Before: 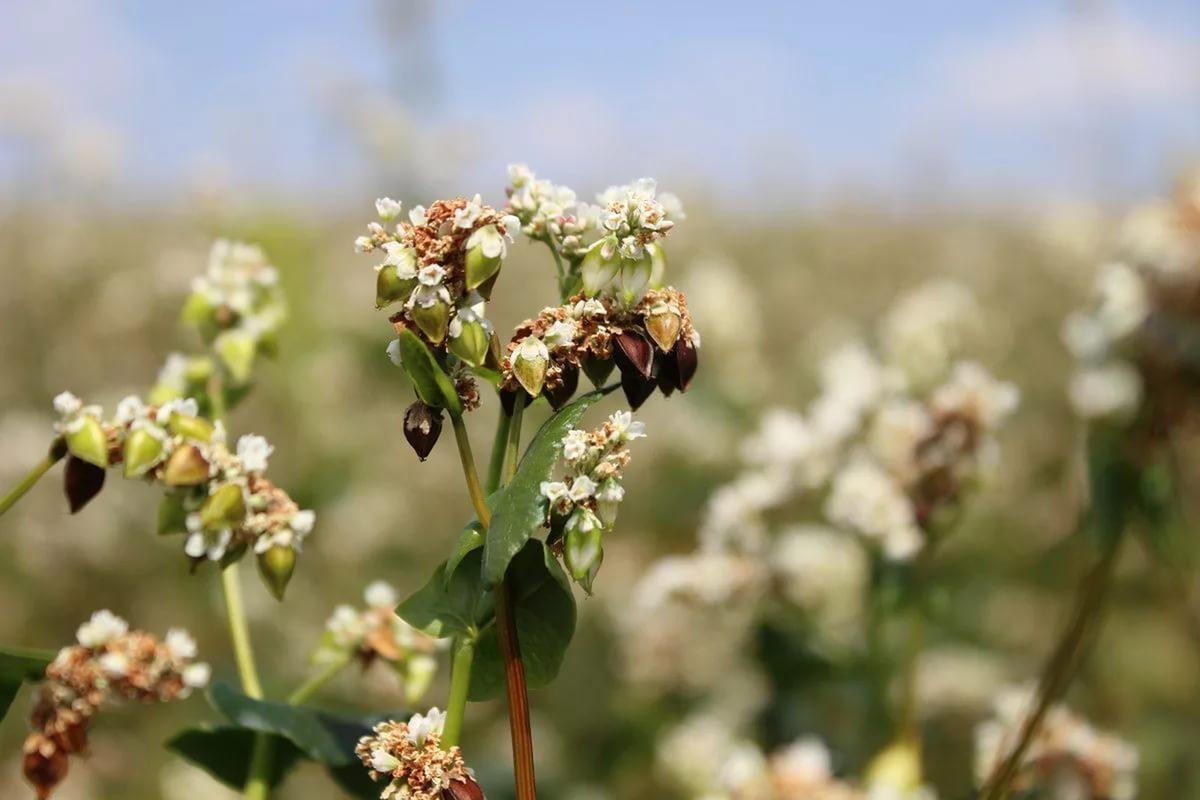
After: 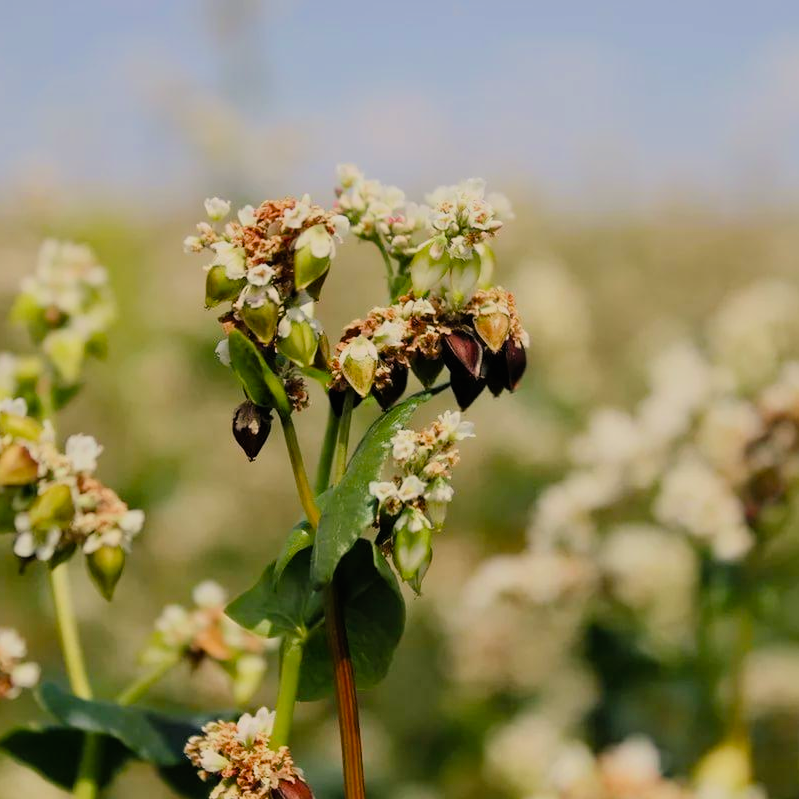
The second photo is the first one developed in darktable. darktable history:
crop and rotate: left 14.292%, right 19.041%
contrast equalizer: octaves 7, y [[0.6 ×6], [0.55 ×6], [0 ×6], [0 ×6], [0 ×6]], mix 0.15
filmic rgb: black relative exposure -7.15 EV, white relative exposure 5.36 EV, hardness 3.02, color science v6 (2022)
color balance rgb: shadows lift › chroma 2%, shadows lift › hue 219.6°, power › hue 313.2°, highlights gain › chroma 3%, highlights gain › hue 75.6°, global offset › luminance 0.5%, perceptual saturation grading › global saturation 15.33%, perceptual saturation grading › highlights -19.33%, perceptual saturation grading › shadows 20%, global vibrance 20%
